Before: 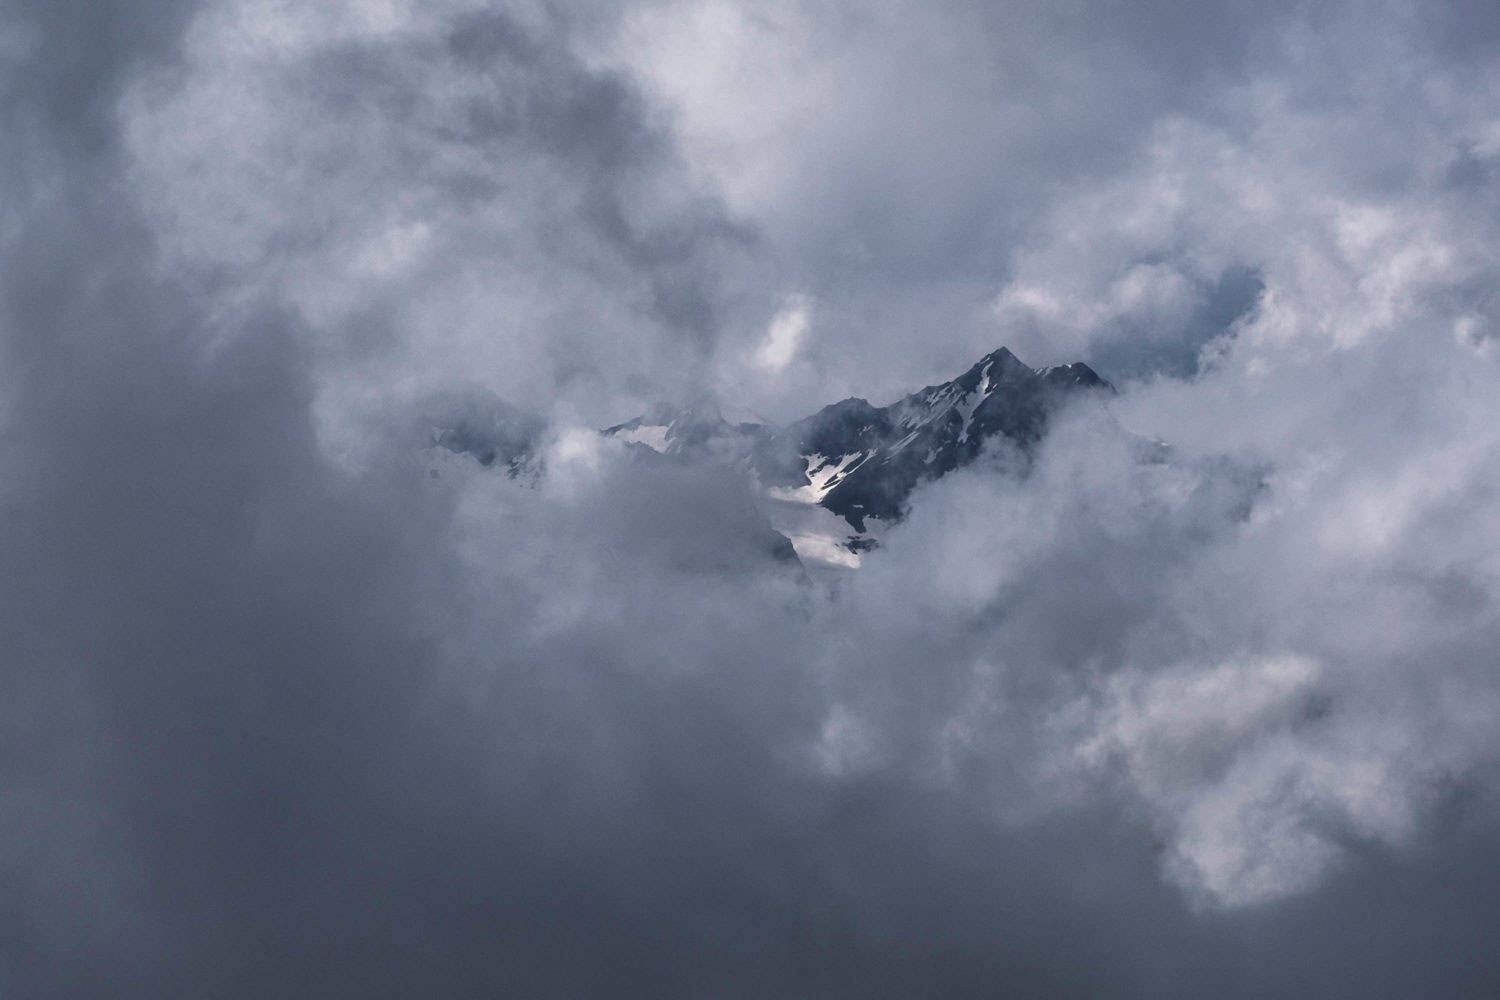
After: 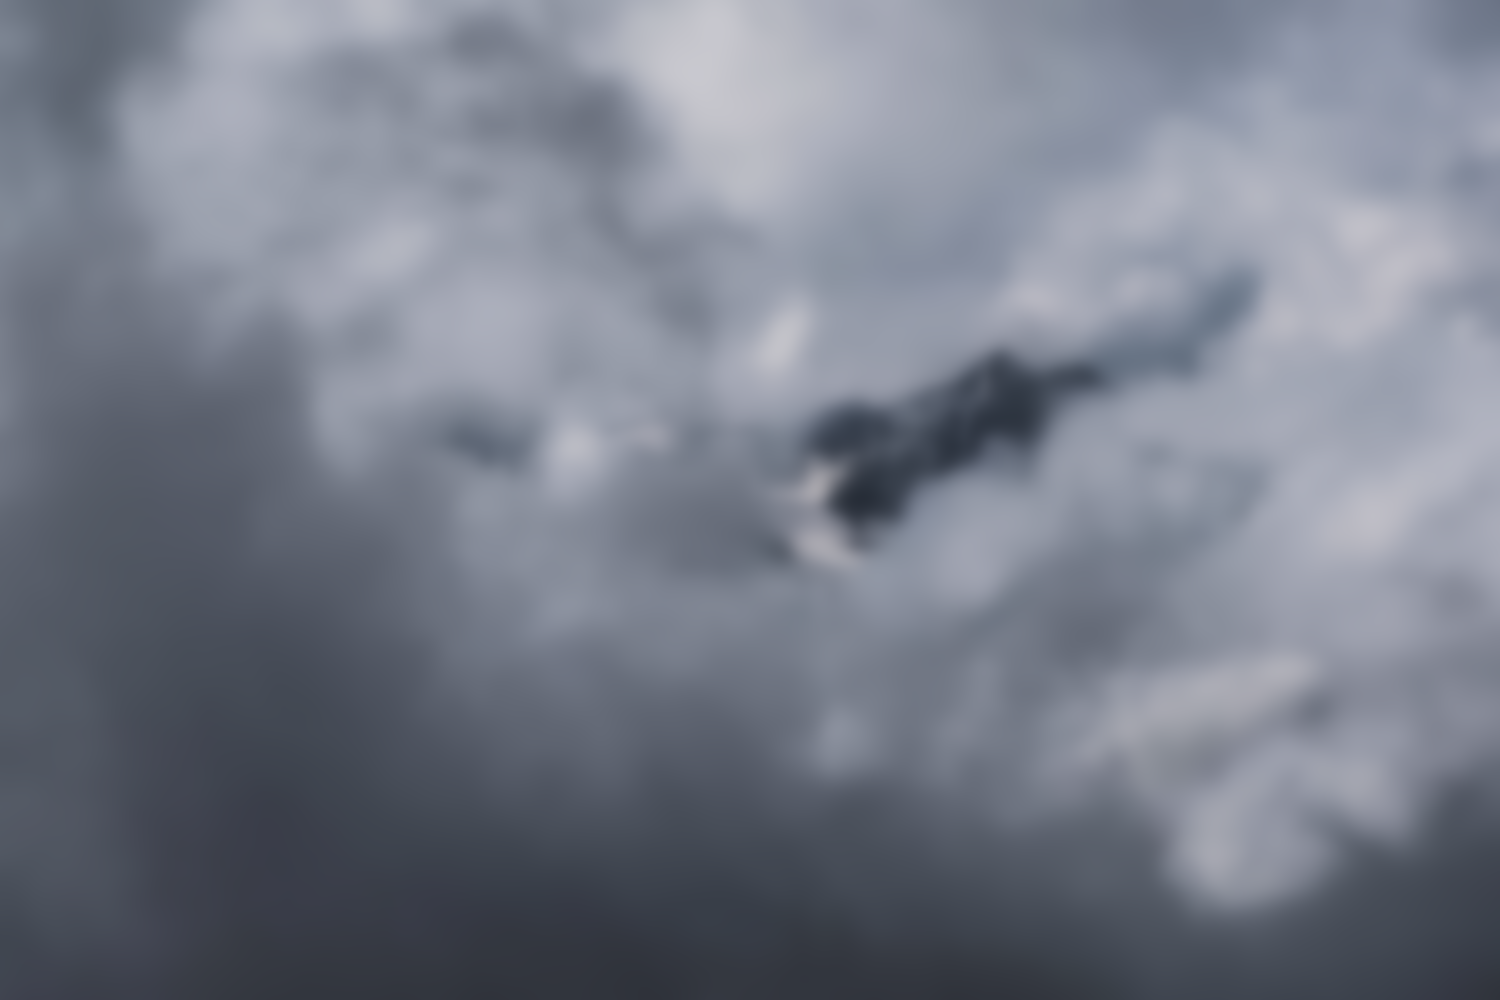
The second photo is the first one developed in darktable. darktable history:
color zones: curves: ch0 [(0.018, 0.548) (0.224, 0.64) (0.425, 0.447) (0.675, 0.575) (0.732, 0.579)]; ch1 [(0.066, 0.487) (0.25, 0.5) (0.404, 0.43) (0.75, 0.421) (0.956, 0.421)]; ch2 [(0.044, 0.561) (0.215, 0.465) (0.399, 0.544) (0.465, 0.548) (0.614, 0.447) (0.724, 0.43) (0.882, 0.623) (0.956, 0.632)]
filmic rgb: black relative exposure -7.5 EV, white relative exposure 5 EV, hardness 3.31, contrast 1.3, contrast in shadows safe
contrast brightness saturation: saturation -0.17
lowpass: on, module defaults
